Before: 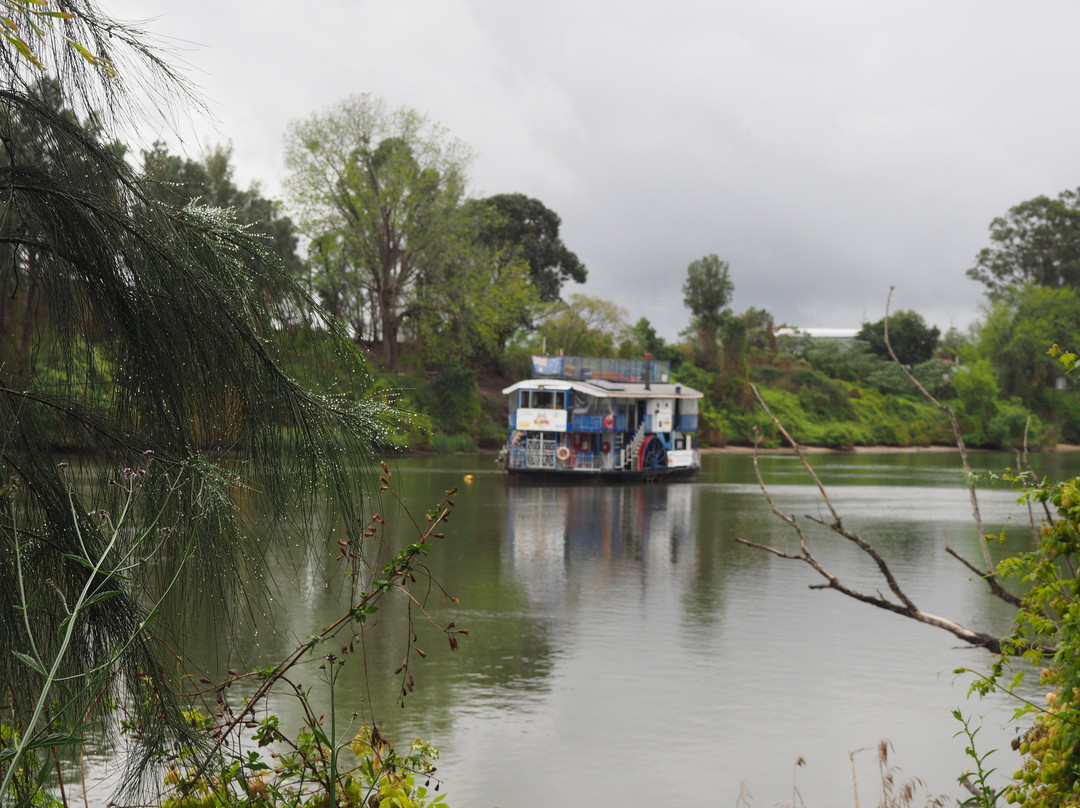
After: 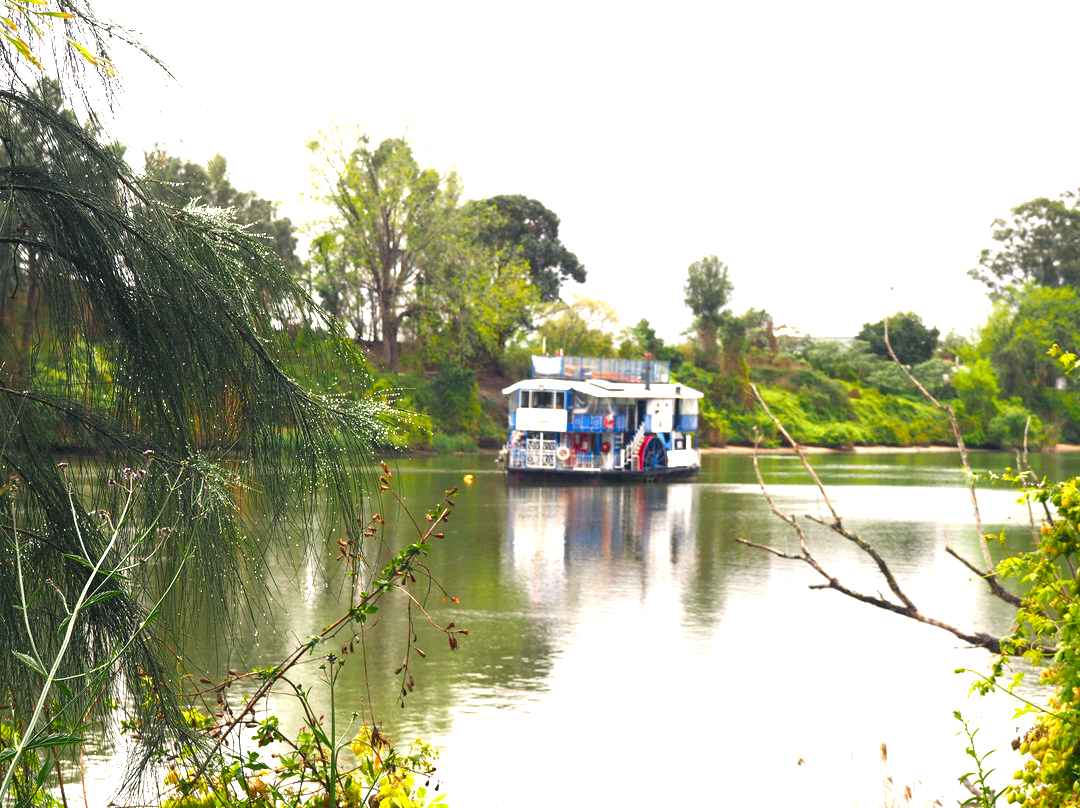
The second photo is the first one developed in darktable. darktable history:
exposure: black level correction 0, exposure 1.173 EV, compensate exposure bias true, compensate highlight preservation false
color balance rgb: shadows lift › chroma 4.21%, shadows lift › hue 252.22°, highlights gain › chroma 1.36%, highlights gain › hue 50.24°, perceptual saturation grading › mid-tones 6.33%, perceptual saturation grading › shadows 72.44%, perceptual brilliance grading › highlights 11.59%, contrast 5.05%
